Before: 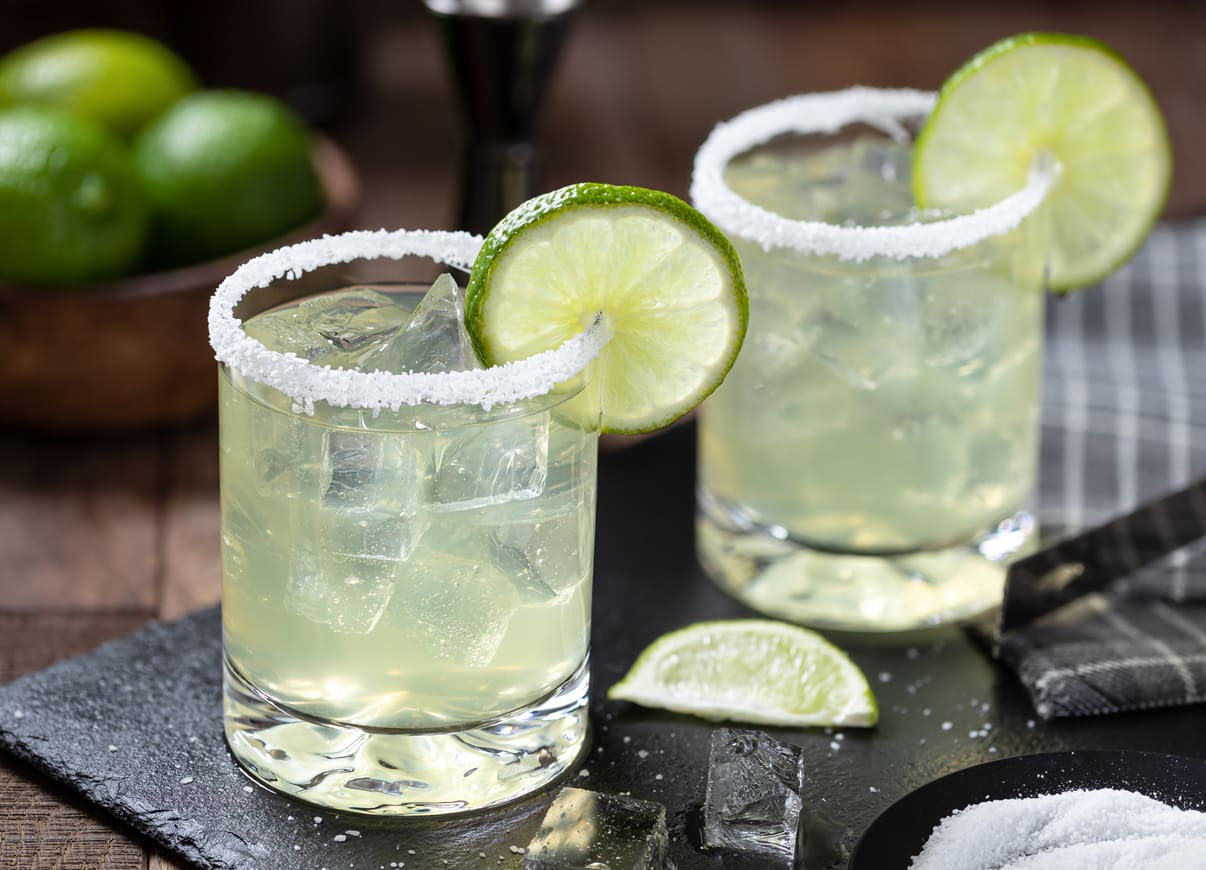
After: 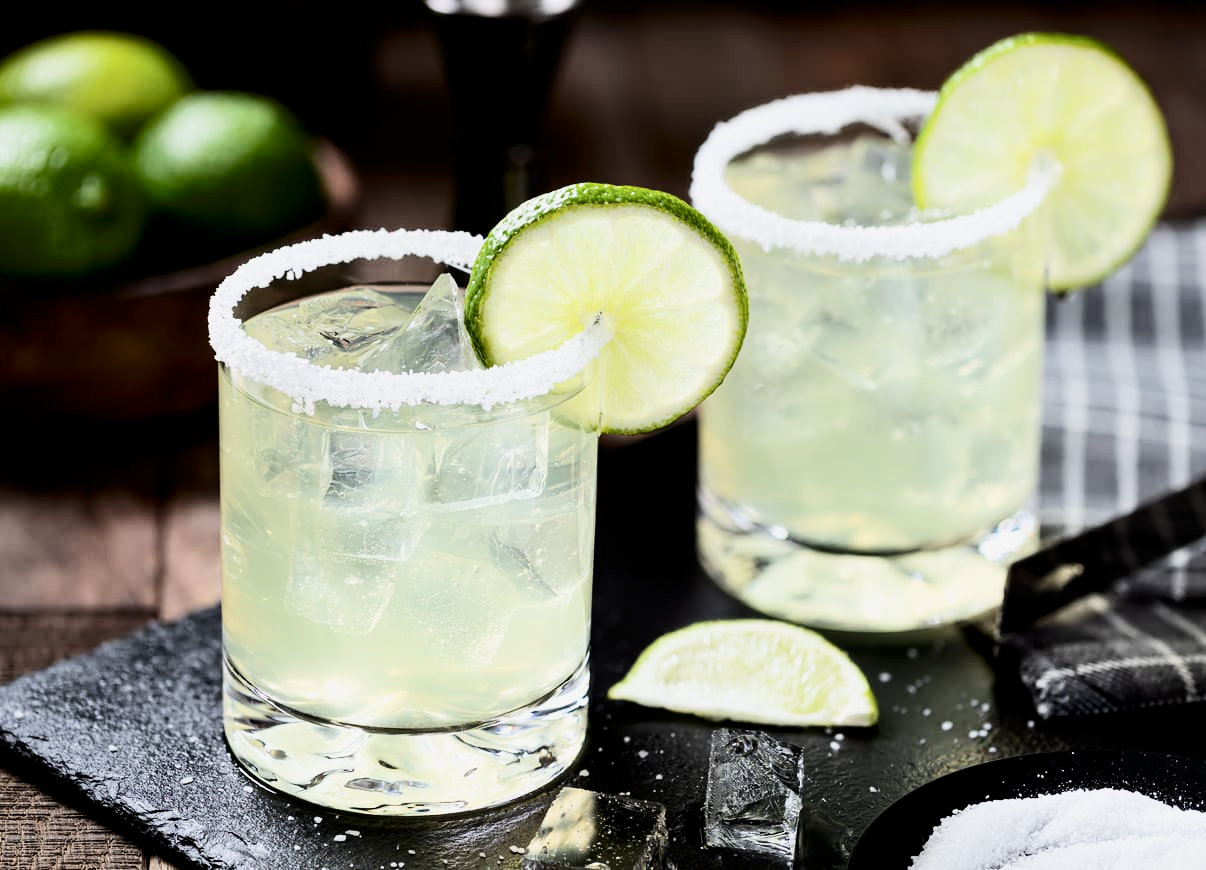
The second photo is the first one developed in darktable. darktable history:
exposure: exposure 0.3 EV, compensate highlight preservation false
filmic rgb: black relative exposure -5 EV, hardness 2.88, contrast 1.2, highlights saturation mix -30%
contrast brightness saturation: contrast 0.28
white balance: emerald 1
